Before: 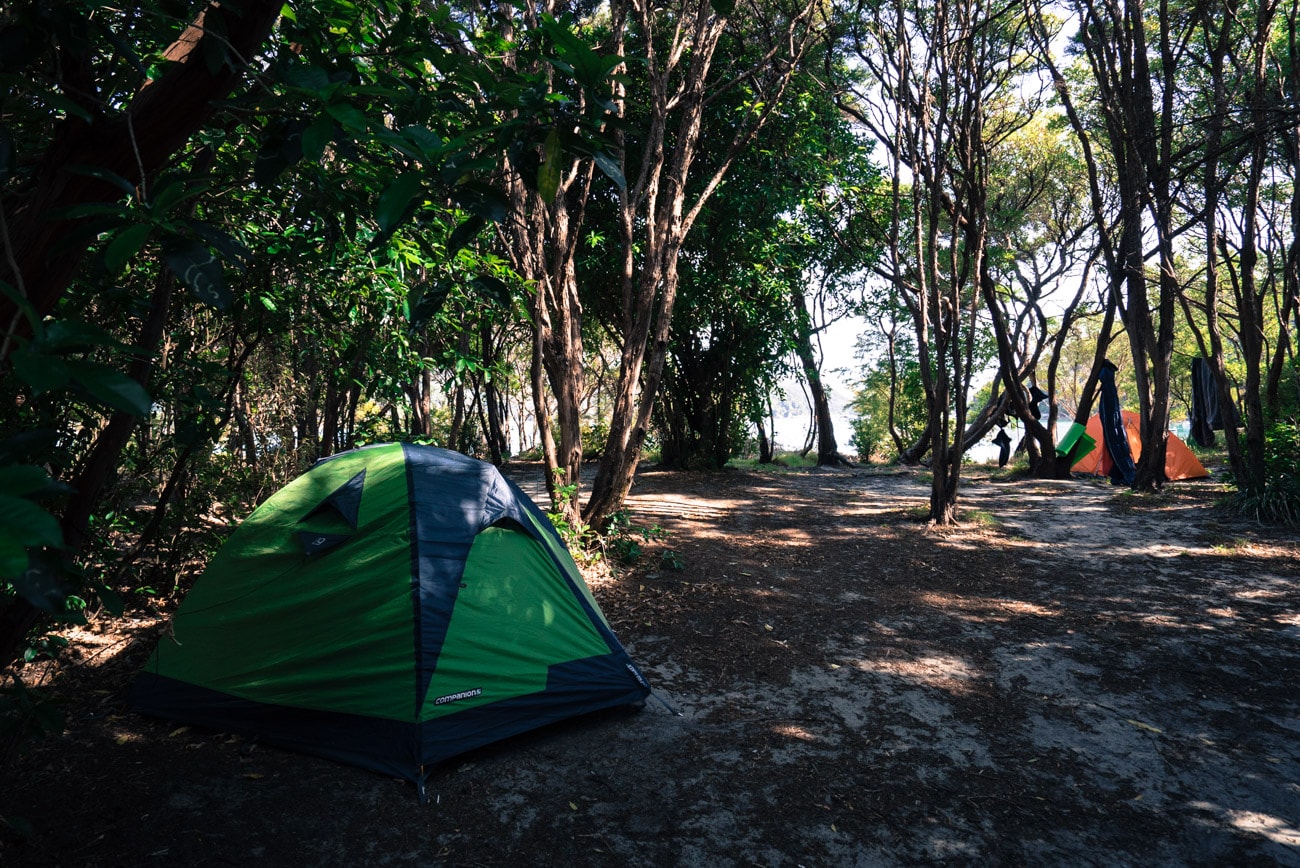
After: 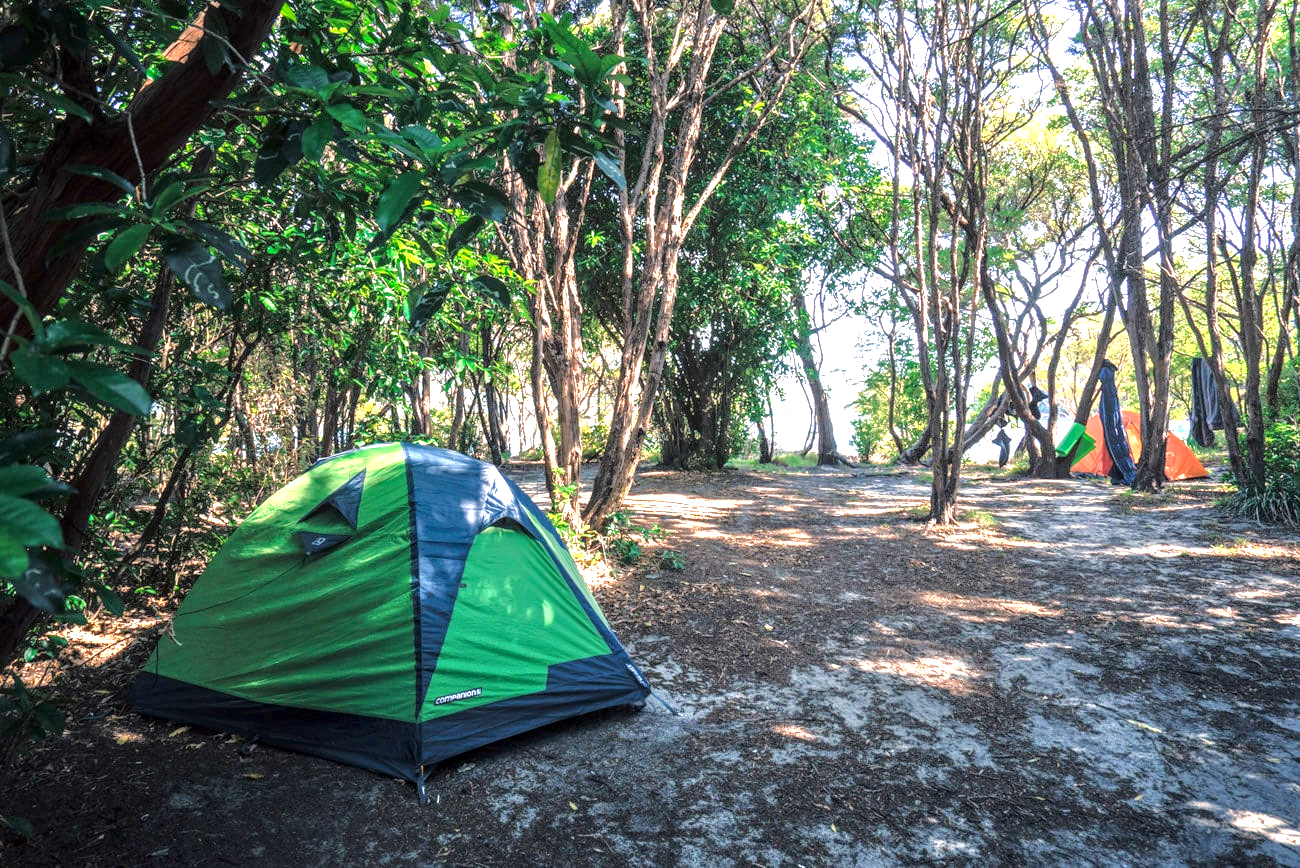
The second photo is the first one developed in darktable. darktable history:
exposure: black level correction 0, exposure 1.45 EV, compensate exposure bias true, compensate highlight preservation false
local contrast: highlights 0%, shadows 0%, detail 133%
tone equalizer: -7 EV 0.15 EV, -6 EV 0.6 EV, -5 EV 1.15 EV, -4 EV 1.33 EV, -3 EV 1.15 EV, -2 EV 0.6 EV, -1 EV 0.15 EV, mask exposure compensation -0.5 EV
